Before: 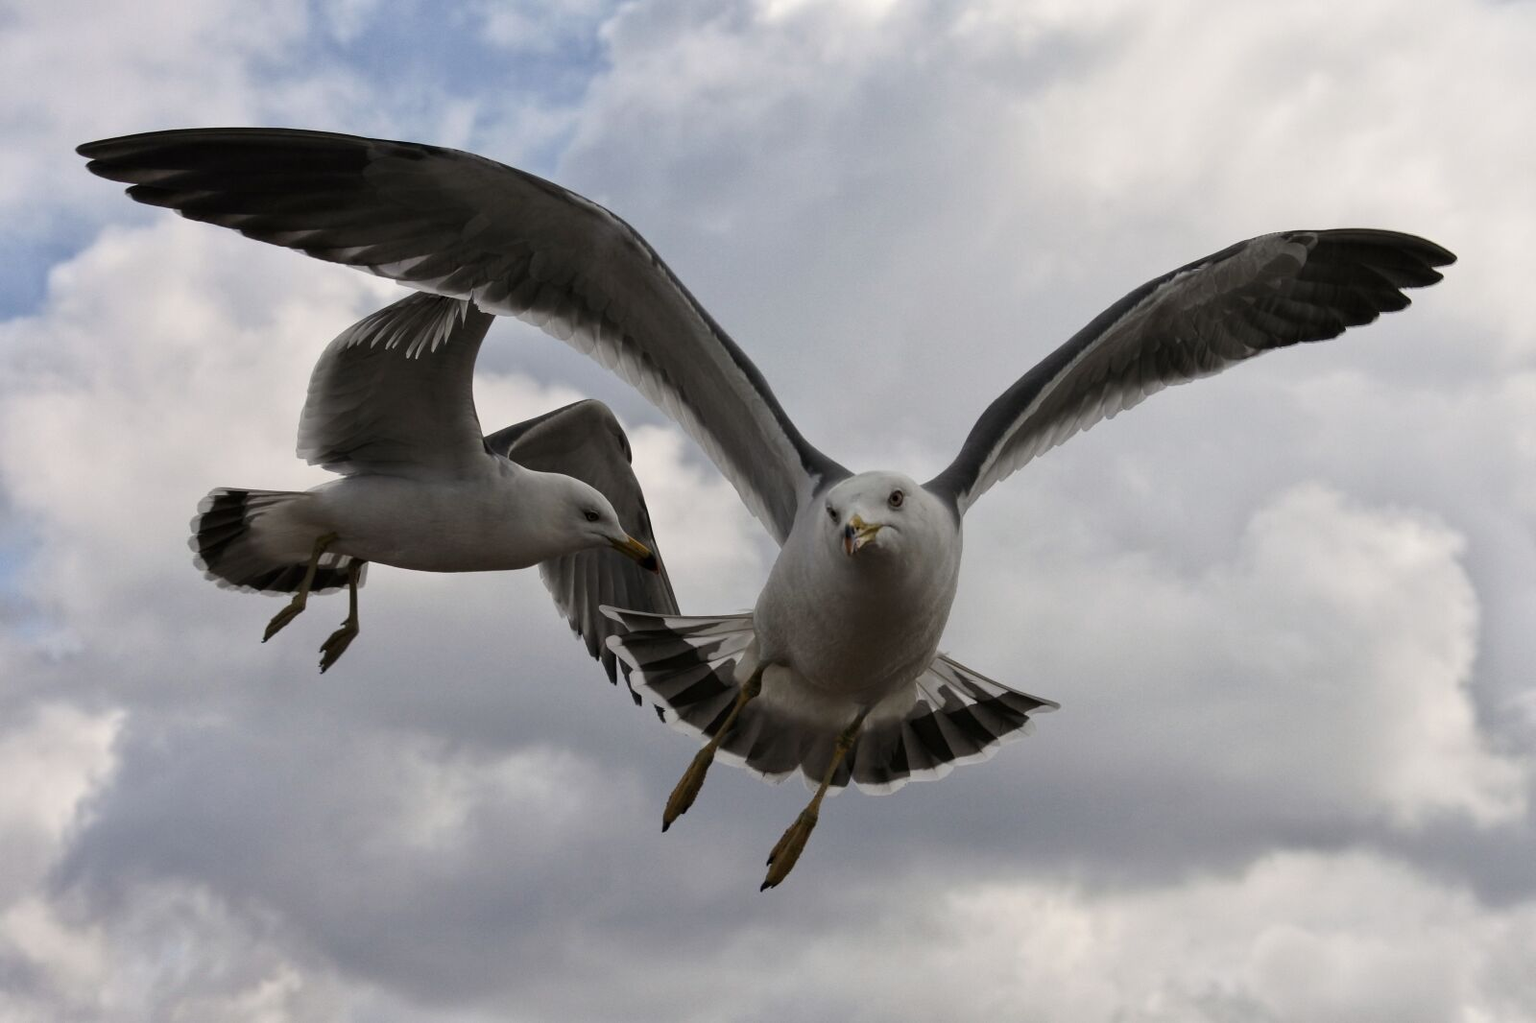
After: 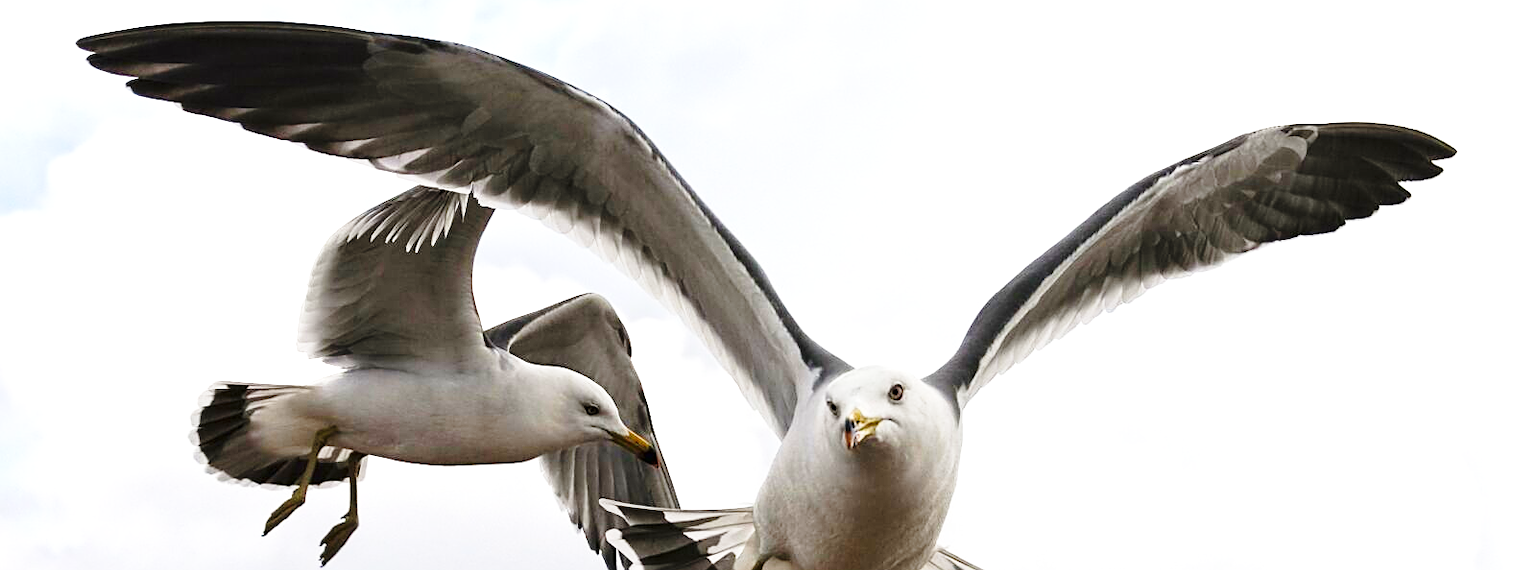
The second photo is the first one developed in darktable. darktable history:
contrast brightness saturation: contrast 0.036, saturation 0.156
sharpen: on, module defaults
base curve: curves: ch0 [(0, 0) (0.028, 0.03) (0.121, 0.232) (0.46, 0.748) (0.859, 0.968) (1, 1)], preserve colors none
crop and rotate: top 10.498%, bottom 33.693%
exposure: black level correction 0, exposure 1.2 EV, compensate highlight preservation false
